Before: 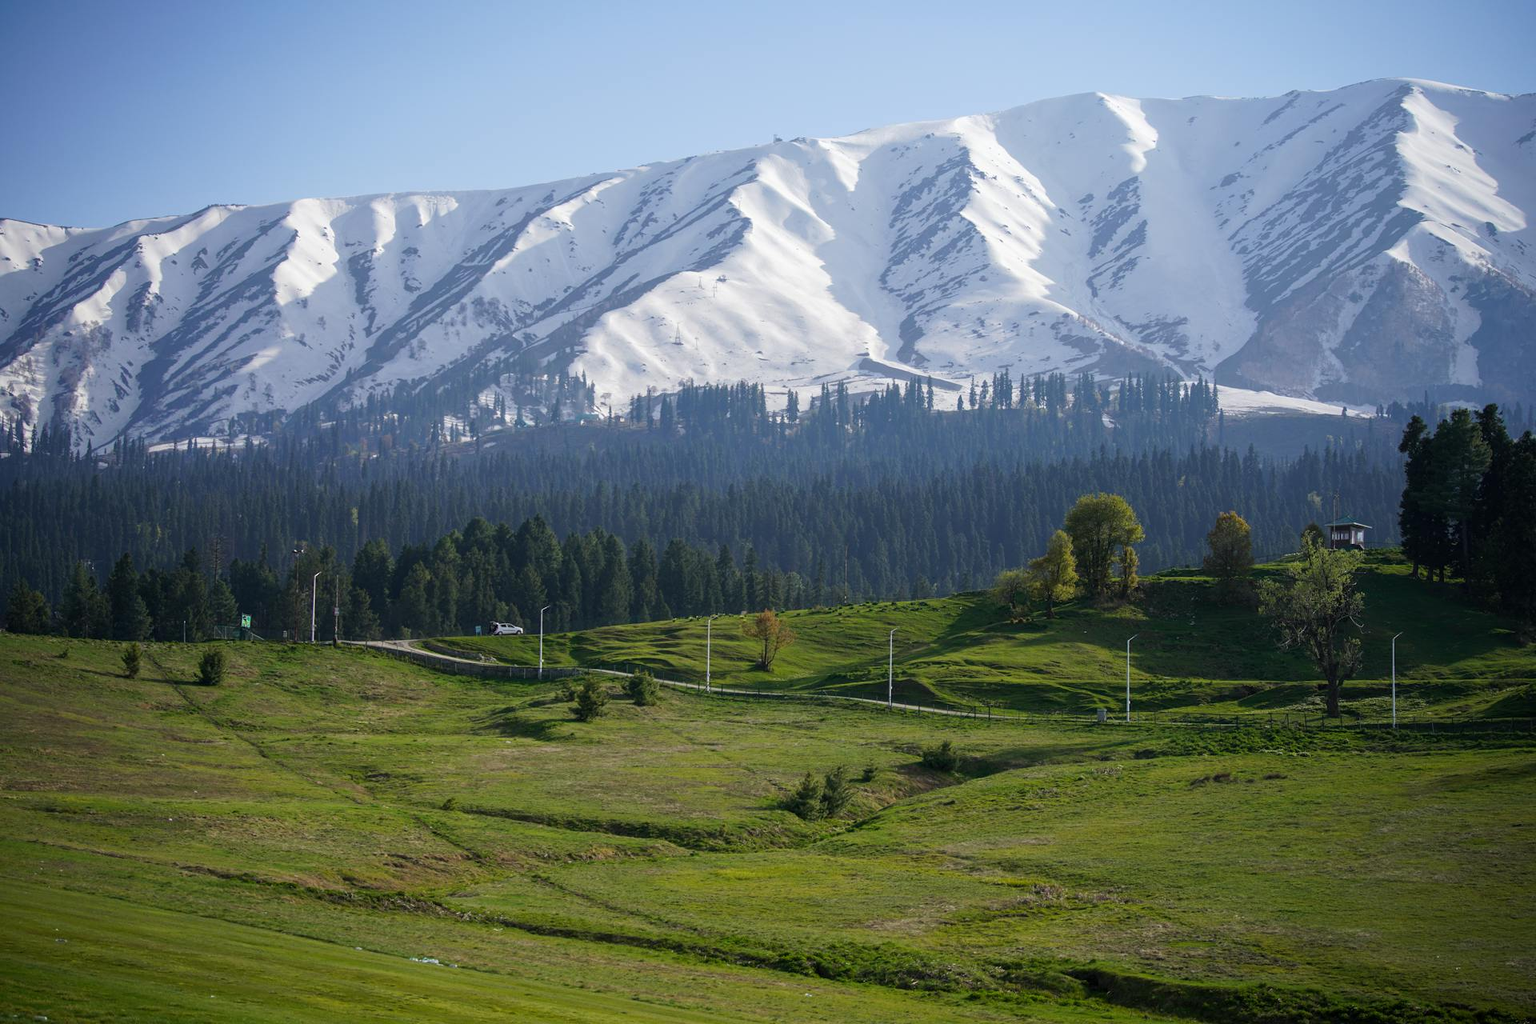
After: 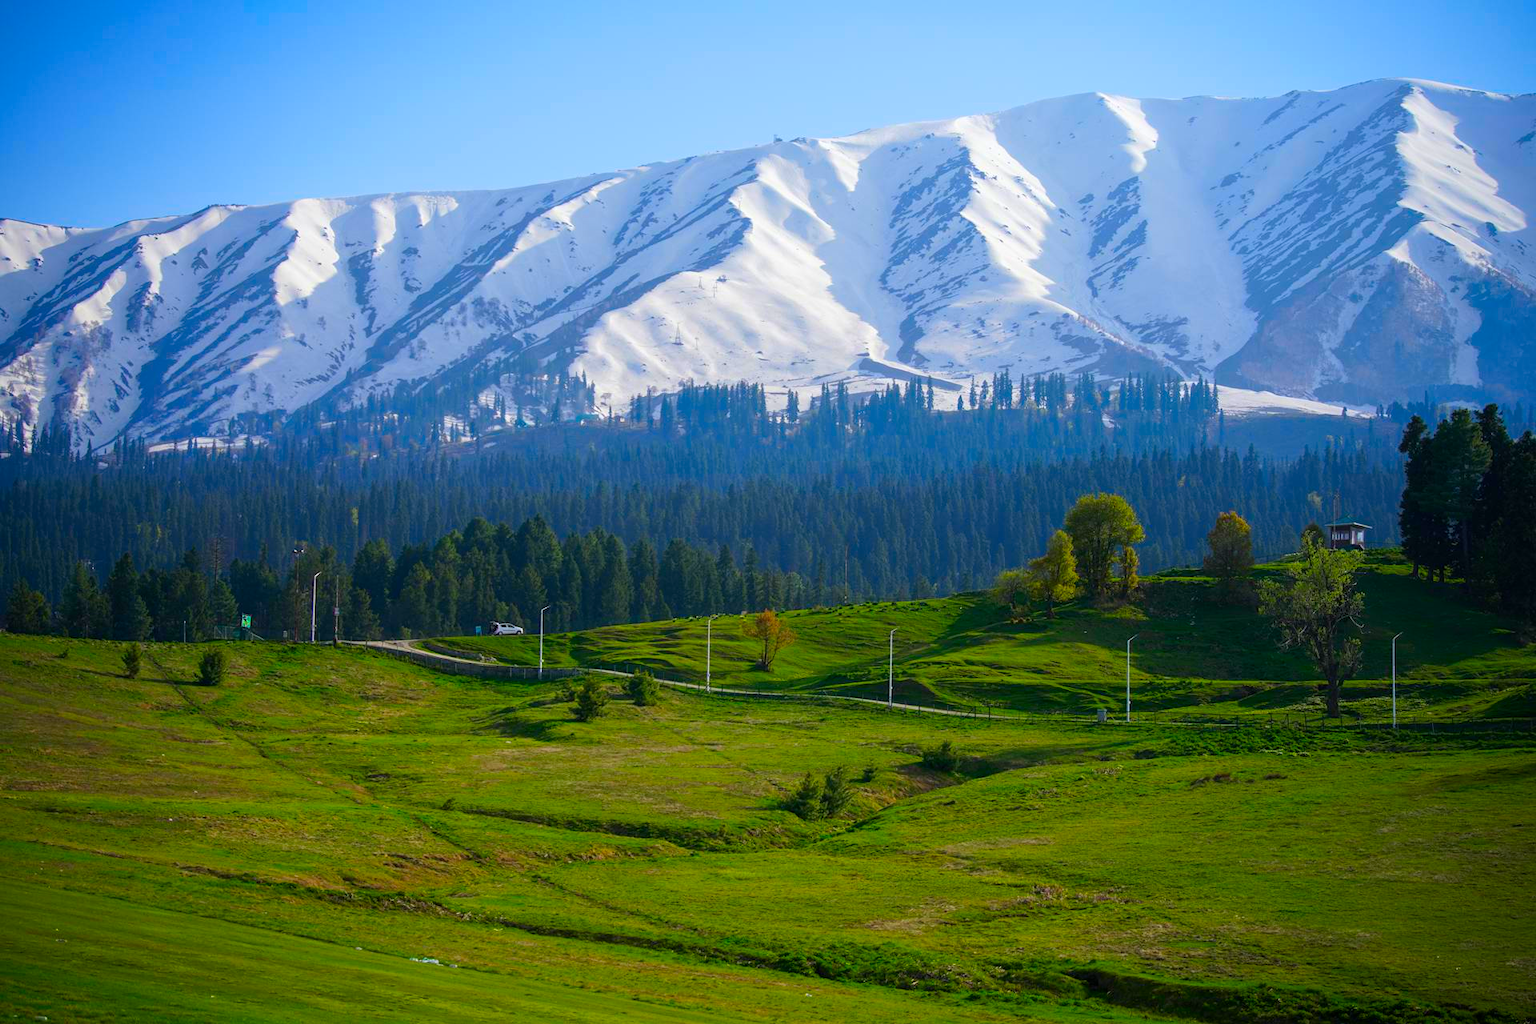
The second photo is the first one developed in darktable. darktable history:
color correction: highlights b* 0.059, saturation 1.85
